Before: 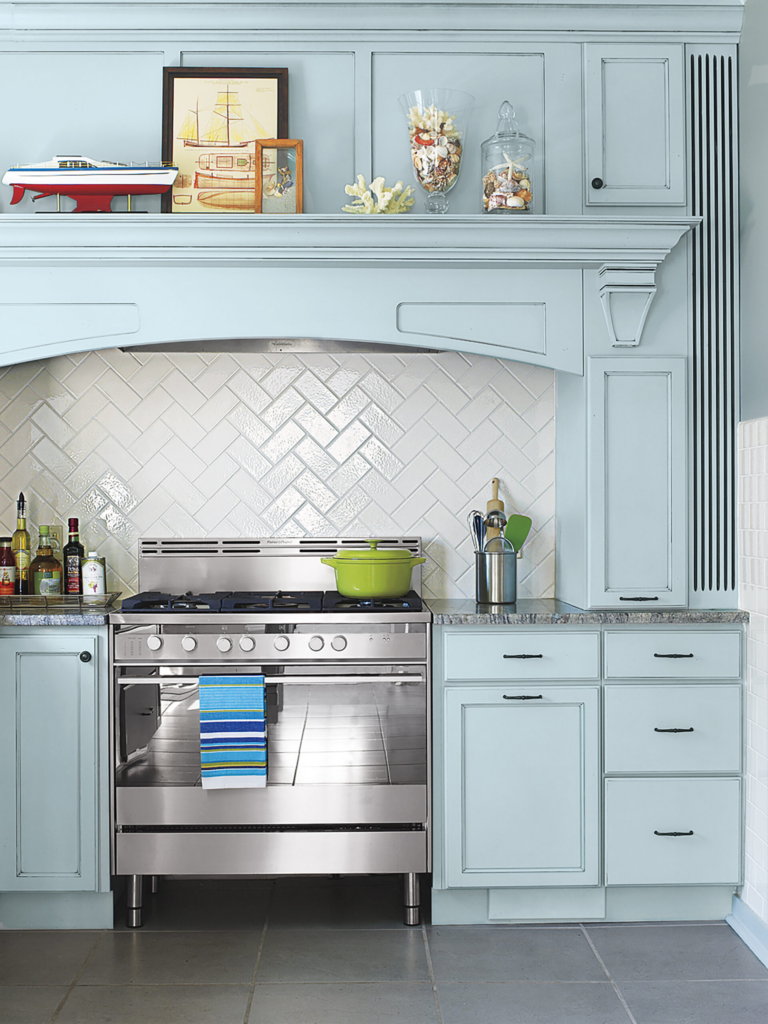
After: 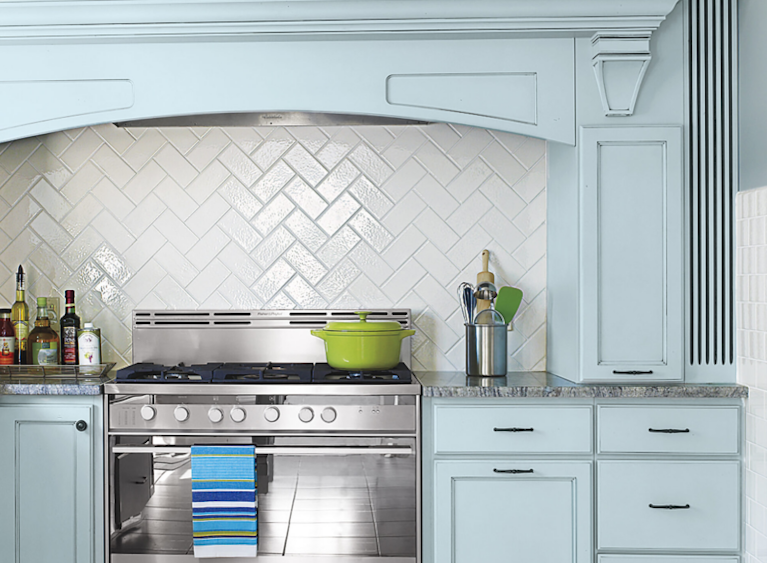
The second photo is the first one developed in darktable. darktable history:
crop and rotate: top 23.043%, bottom 23.437%
rotate and perspective: lens shift (horizontal) -0.055, automatic cropping off
